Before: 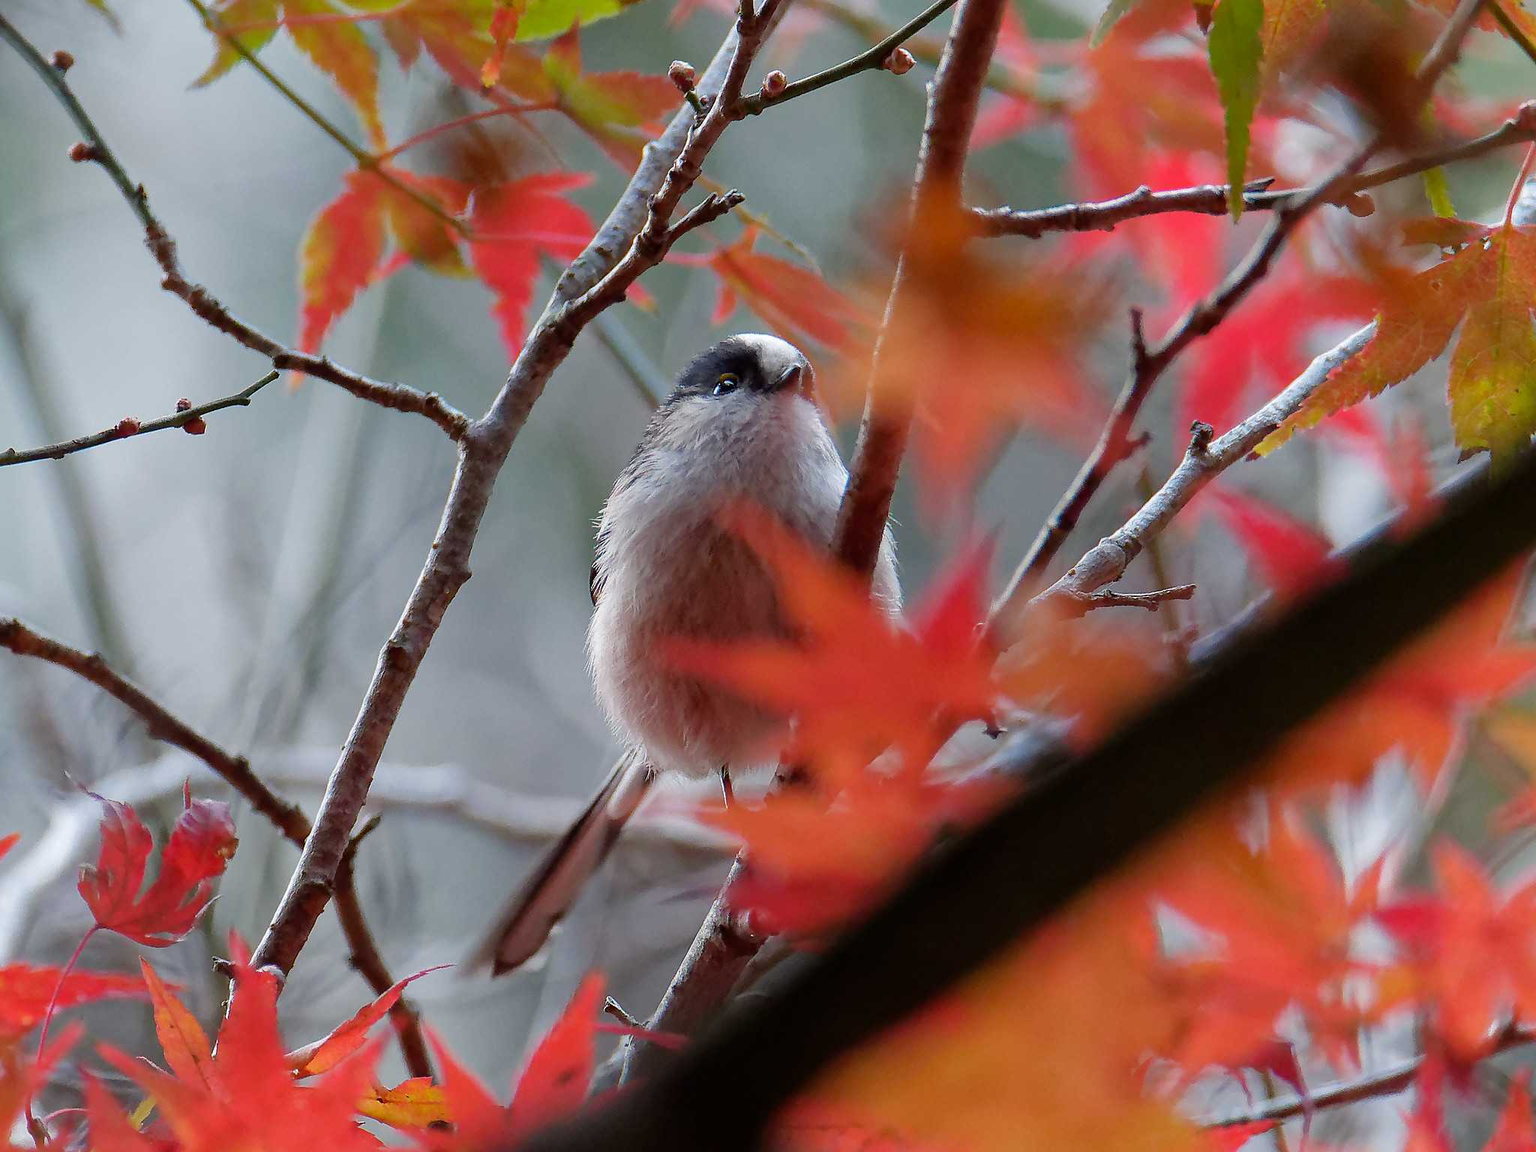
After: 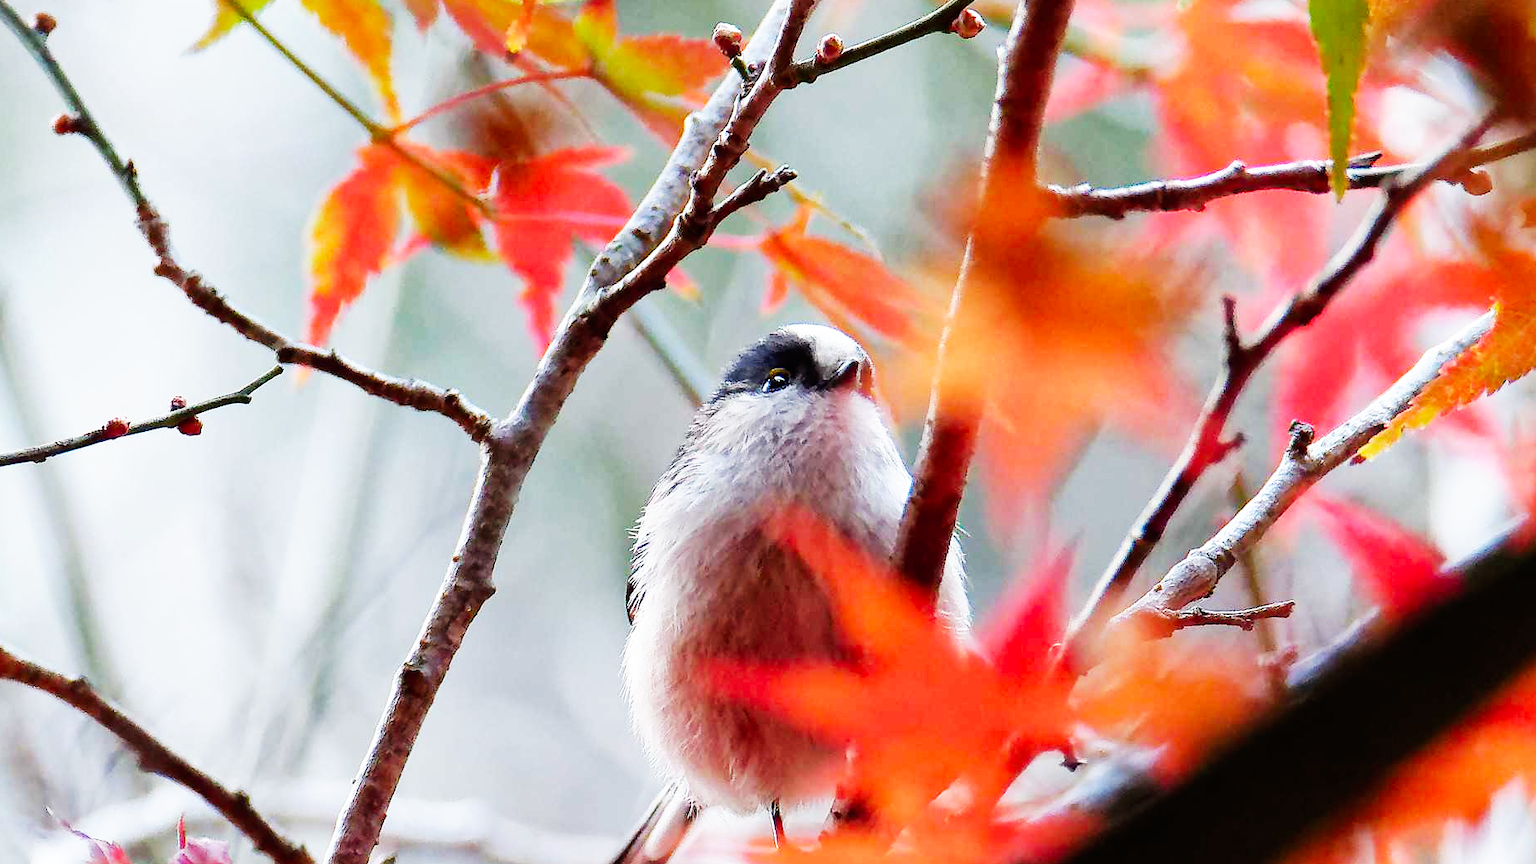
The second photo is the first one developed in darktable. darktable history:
crop: left 1.509%, top 3.452%, right 7.696%, bottom 28.452%
base curve: curves: ch0 [(0, 0) (0.007, 0.004) (0.027, 0.03) (0.046, 0.07) (0.207, 0.54) (0.442, 0.872) (0.673, 0.972) (1, 1)], preserve colors none
